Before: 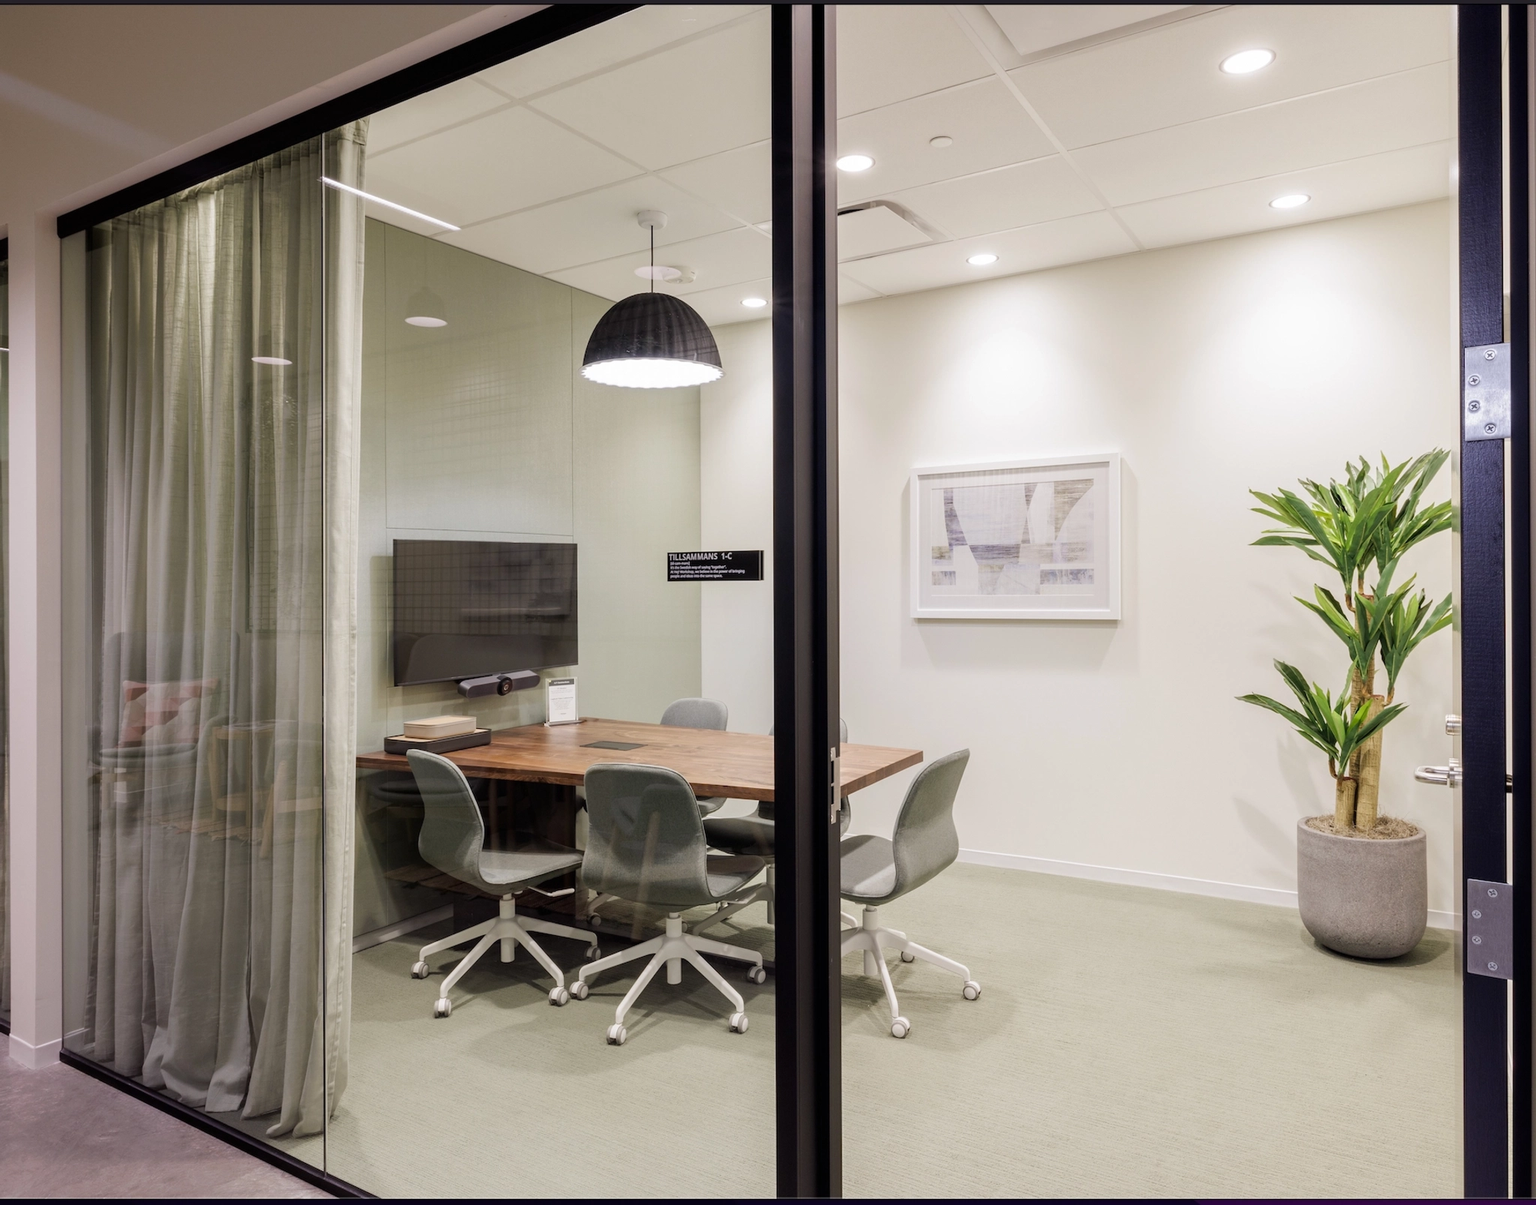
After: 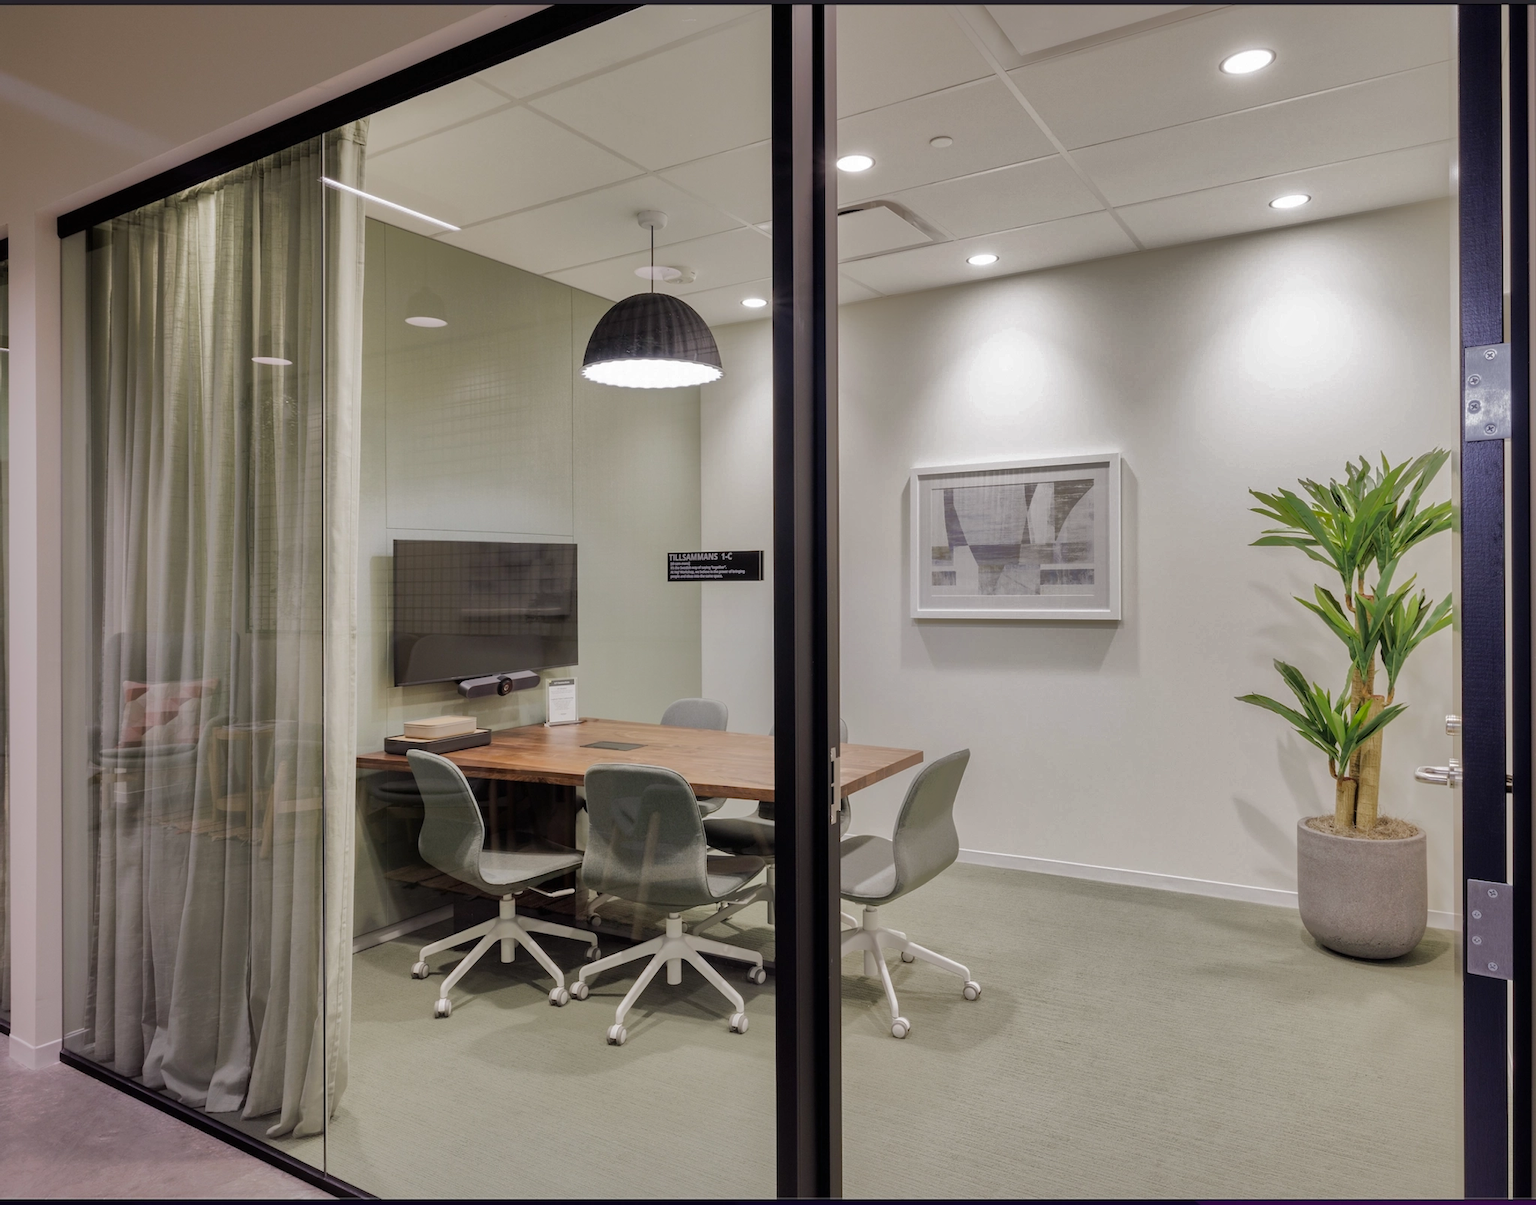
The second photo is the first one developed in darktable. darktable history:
shadows and highlights: shadows 25.02, highlights -71.06, highlights color adjustment 0.247%
